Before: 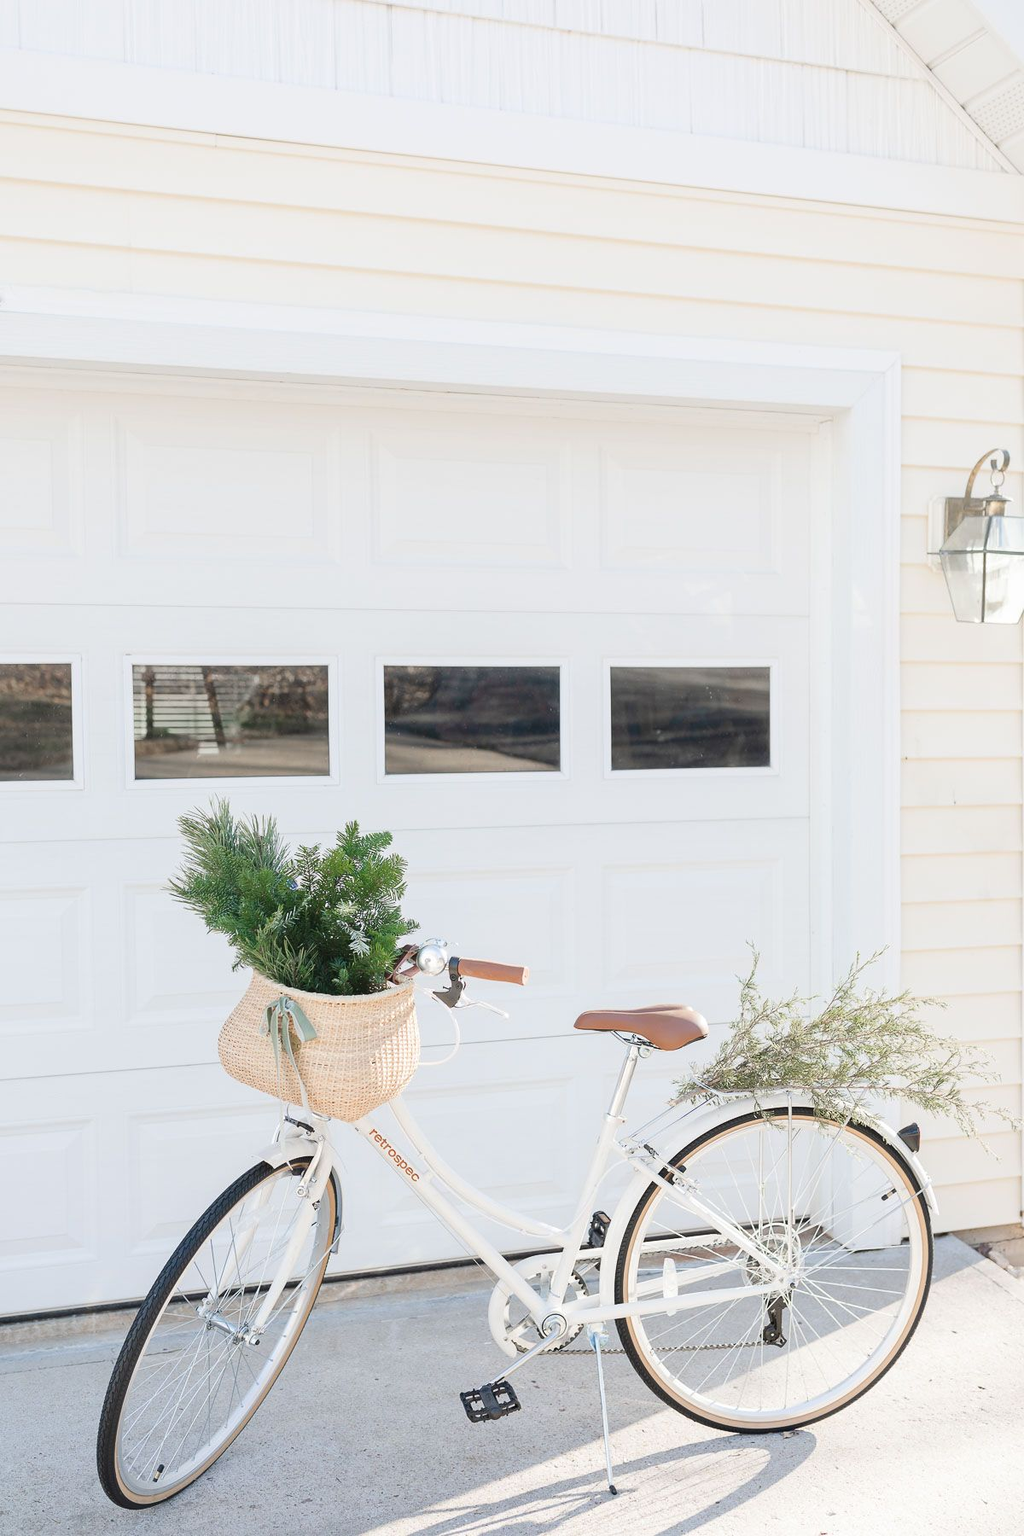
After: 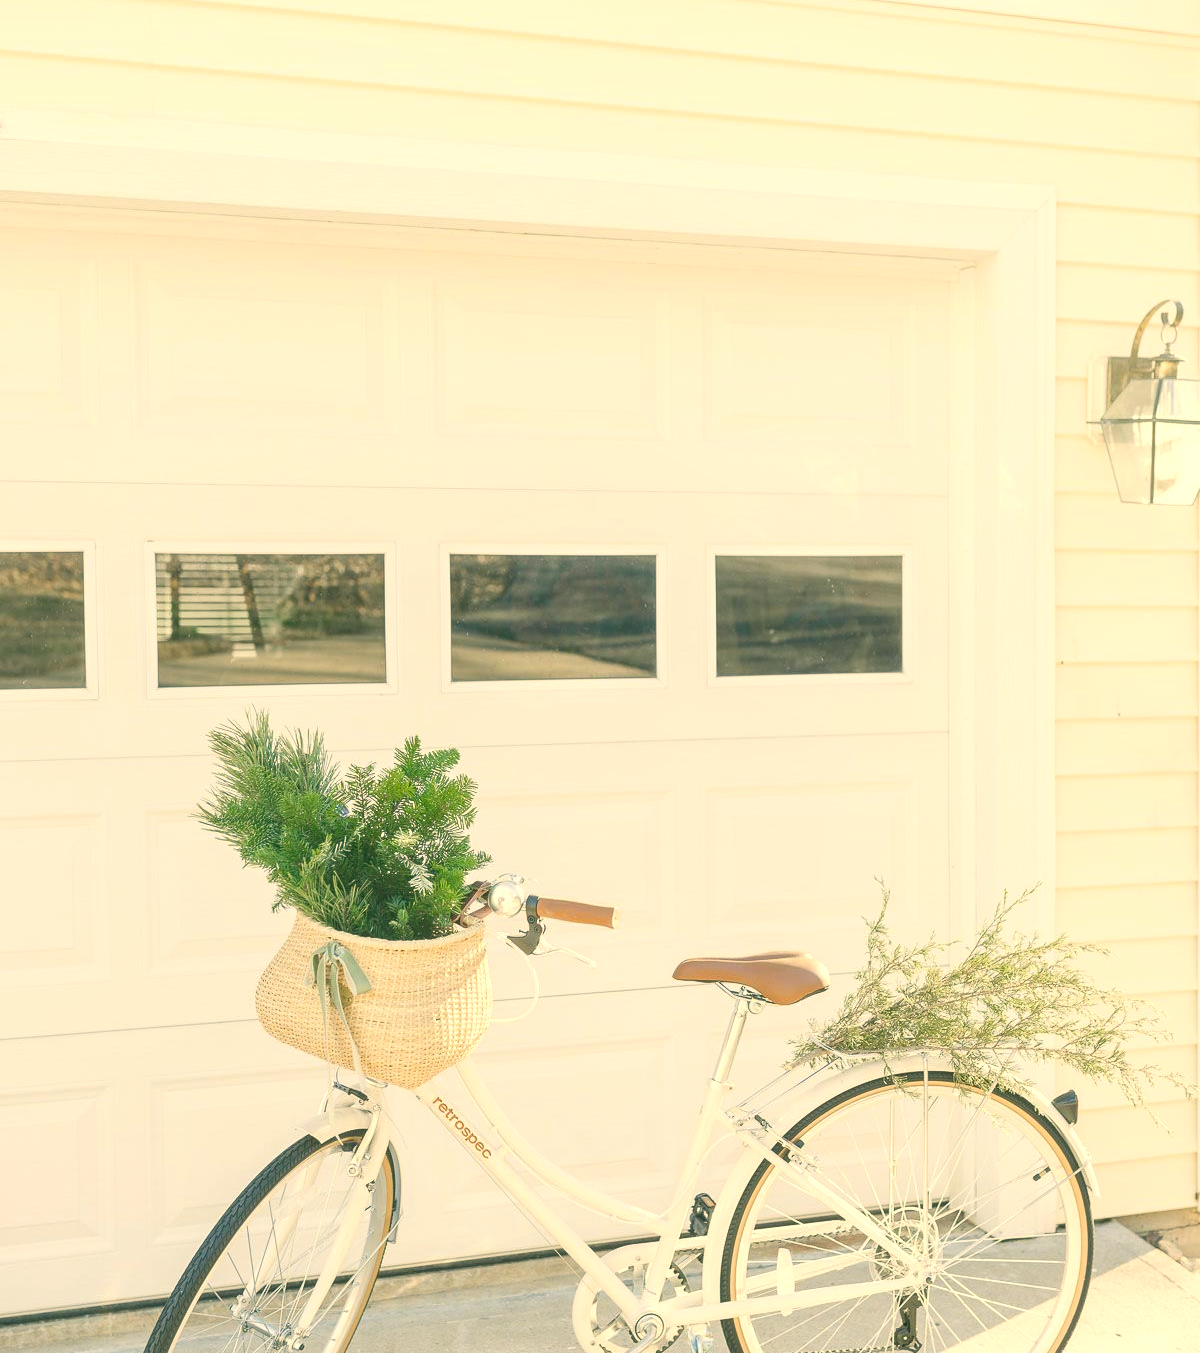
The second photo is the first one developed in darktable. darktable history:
exposure: exposure 0.251 EV, compensate highlight preservation false
color correction: highlights a* 4.71, highlights b* 24.57, shadows a* -16.13, shadows b* 3.83
local contrast: highlights 45%, shadows 0%, detail 99%
crop and rotate: top 12.558%, bottom 12.265%
